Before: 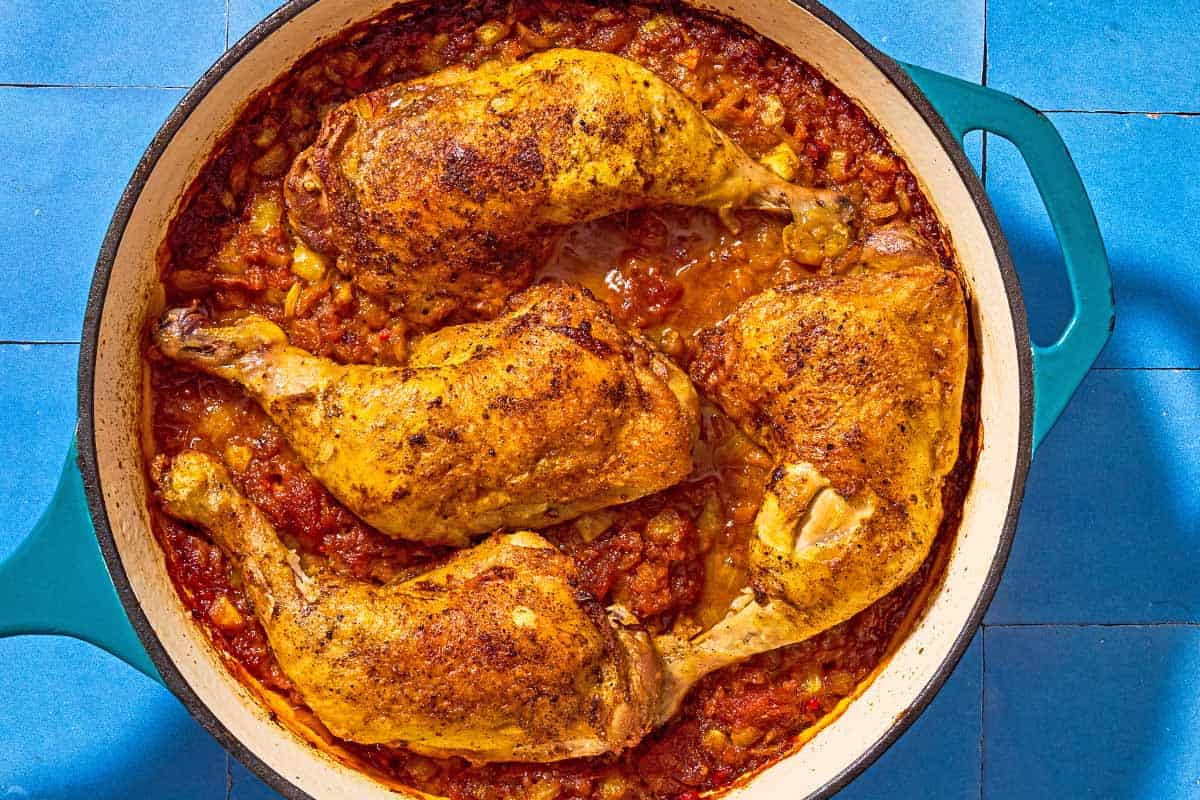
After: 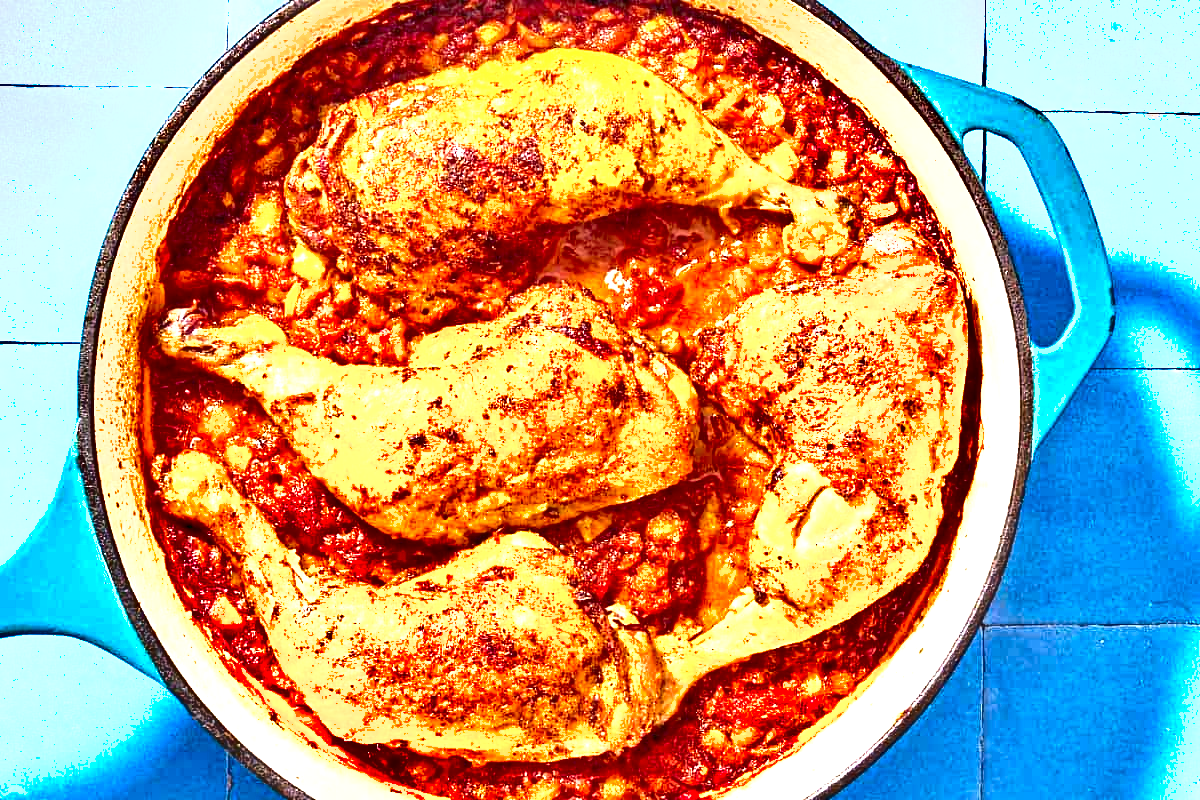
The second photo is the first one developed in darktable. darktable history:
exposure: exposure 2.034 EV, compensate highlight preservation false
shadows and highlights: soften with gaussian
local contrast: mode bilateral grid, contrast 19, coarseness 50, detail 133%, midtone range 0.2
levels: levels [0, 0.478, 1]
